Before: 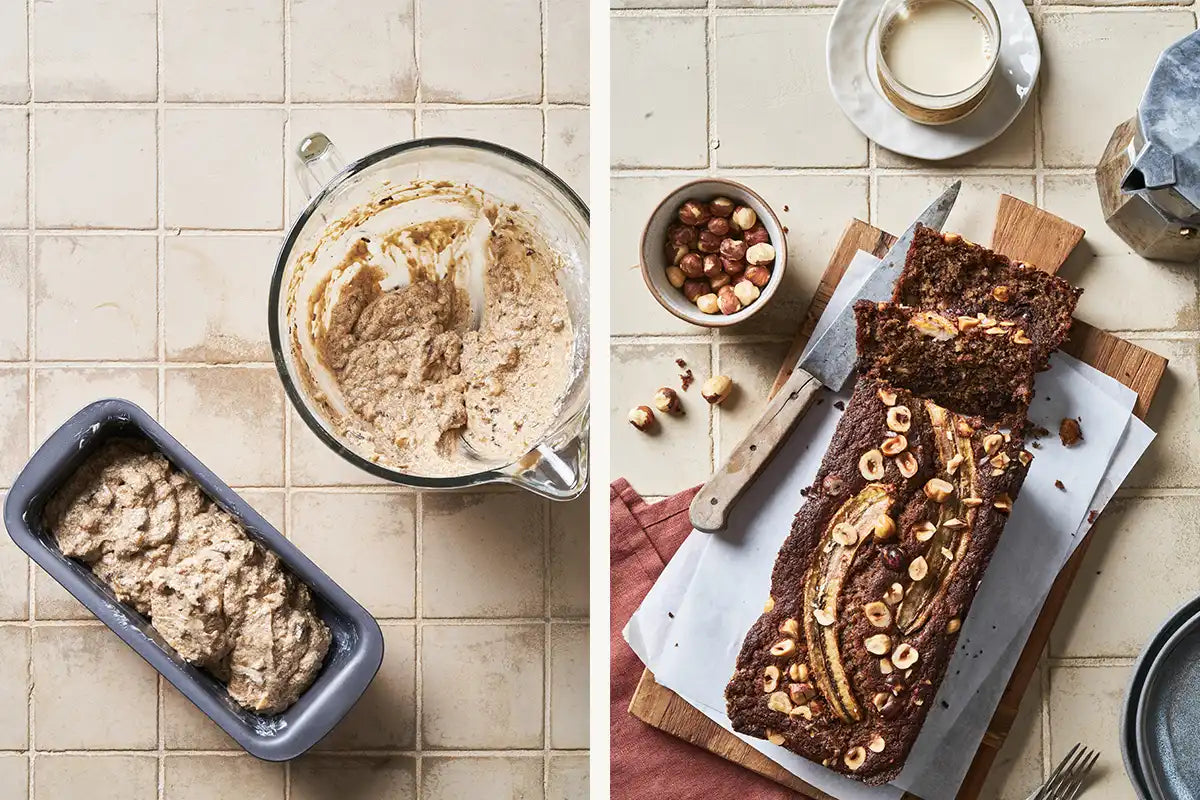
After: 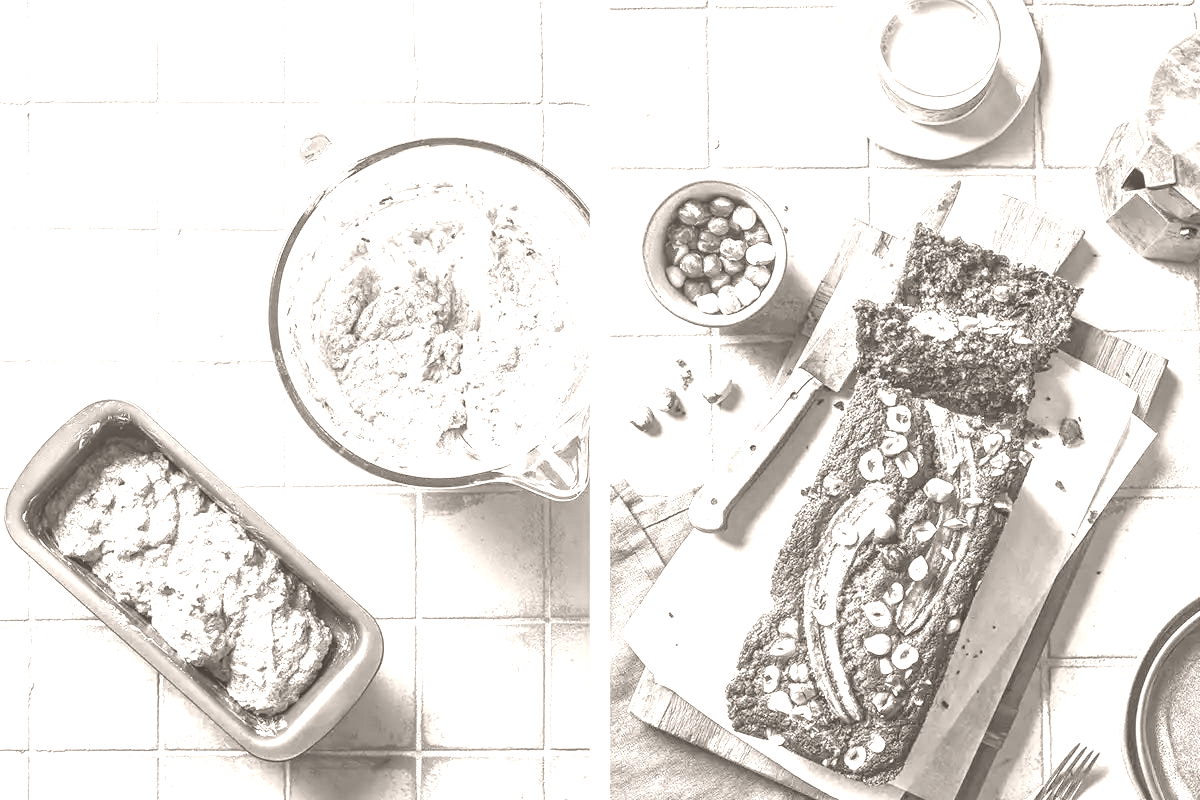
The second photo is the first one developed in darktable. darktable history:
colorize: hue 34.49°, saturation 35.33%, source mix 100%, lightness 55%, version 1
exposure: exposure 0.3 EV, compensate highlight preservation false
tone equalizer: on, module defaults
white balance: red 1.009, blue 0.985
levels: levels [0, 0.492, 0.984]
color balance rgb: perceptual saturation grading › global saturation 30%, global vibrance 10%
local contrast: detail 130%
color zones: curves: ch0 [(0, 0.465) (0.092, 0.596) (0.289, 0.464) (0.429, 0.453) (0.571, 0.464) (0.714, 0.455) (0.857, 0.462) (1, 0.465)]
